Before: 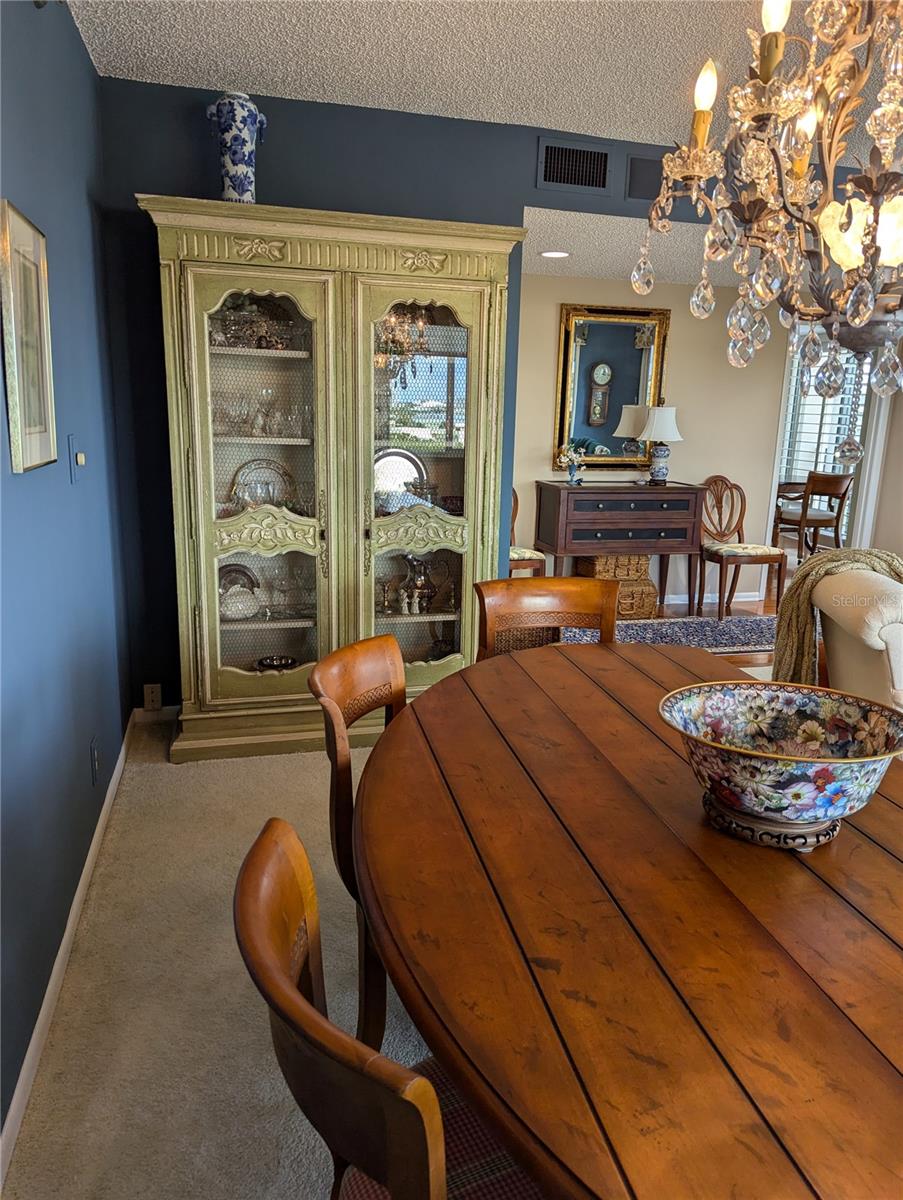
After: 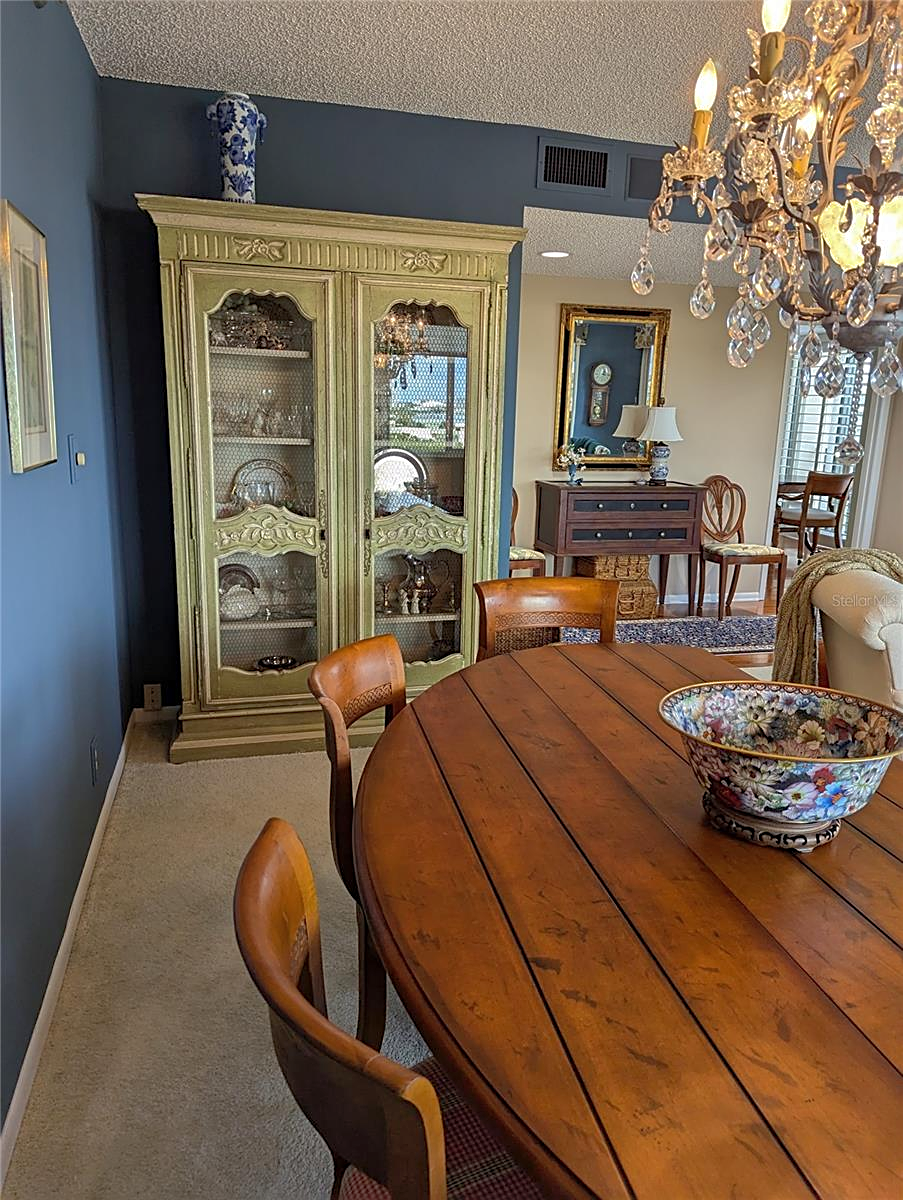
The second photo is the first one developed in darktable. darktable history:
sharpen: amount 0.492
shadows and highlights: on, module defaults
